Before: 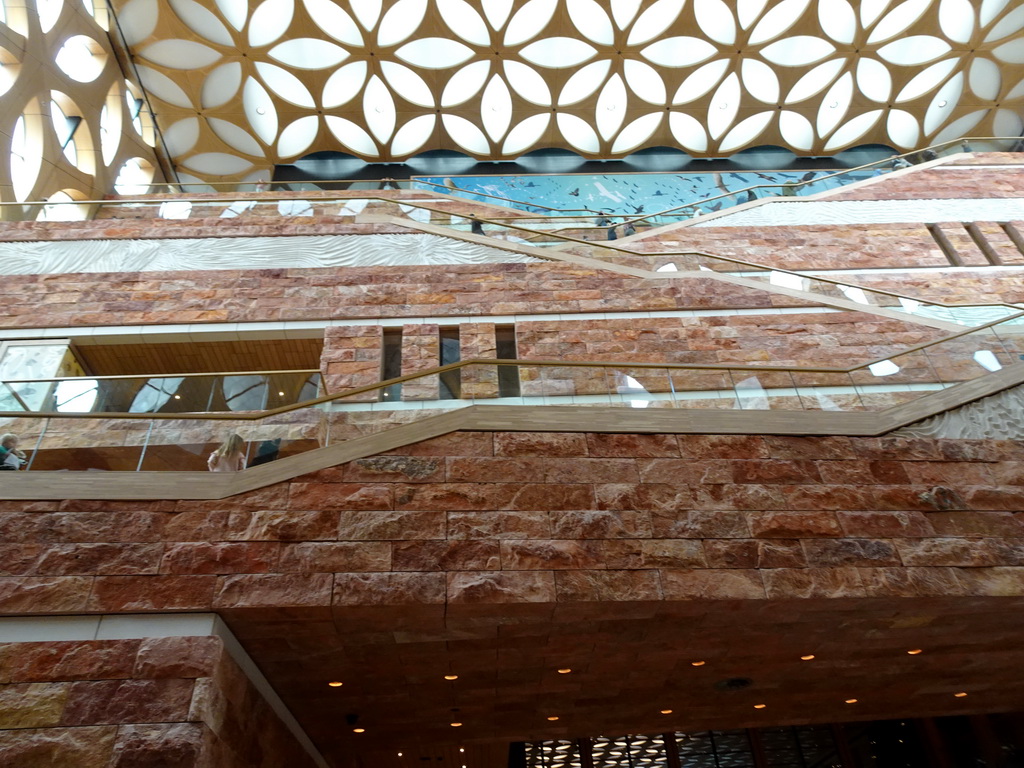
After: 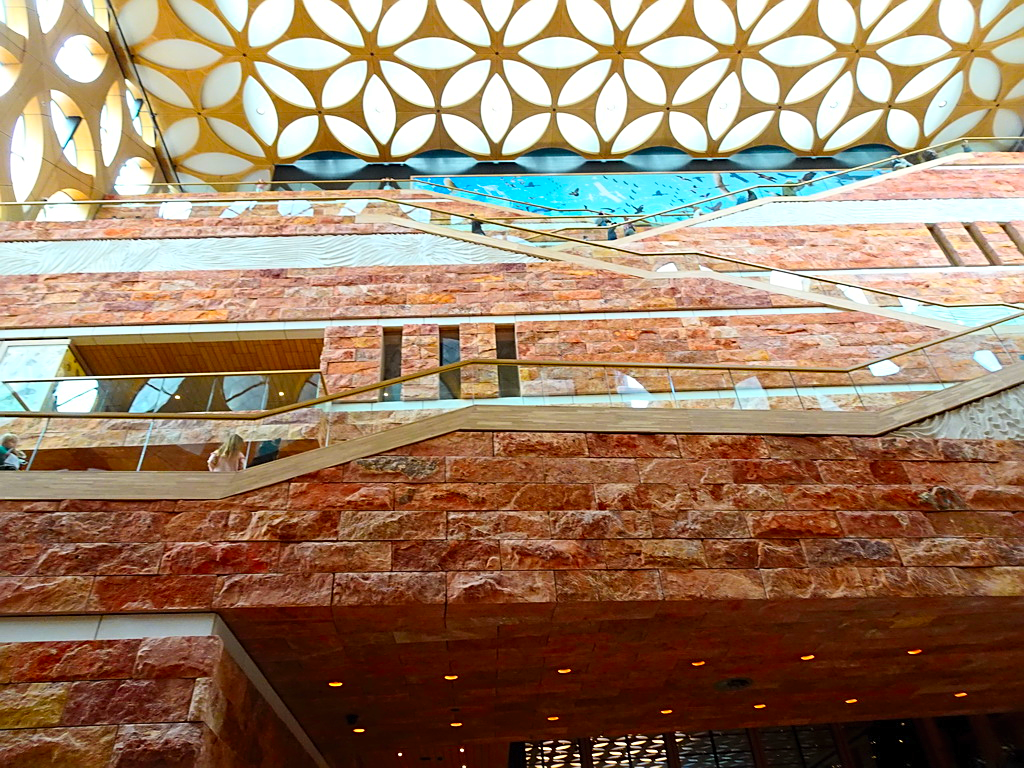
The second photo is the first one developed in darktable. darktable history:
sharpen: on, module defaults
contrast brightness saturation: contrast 0.2, brightness 0.2, saturation 0.8
